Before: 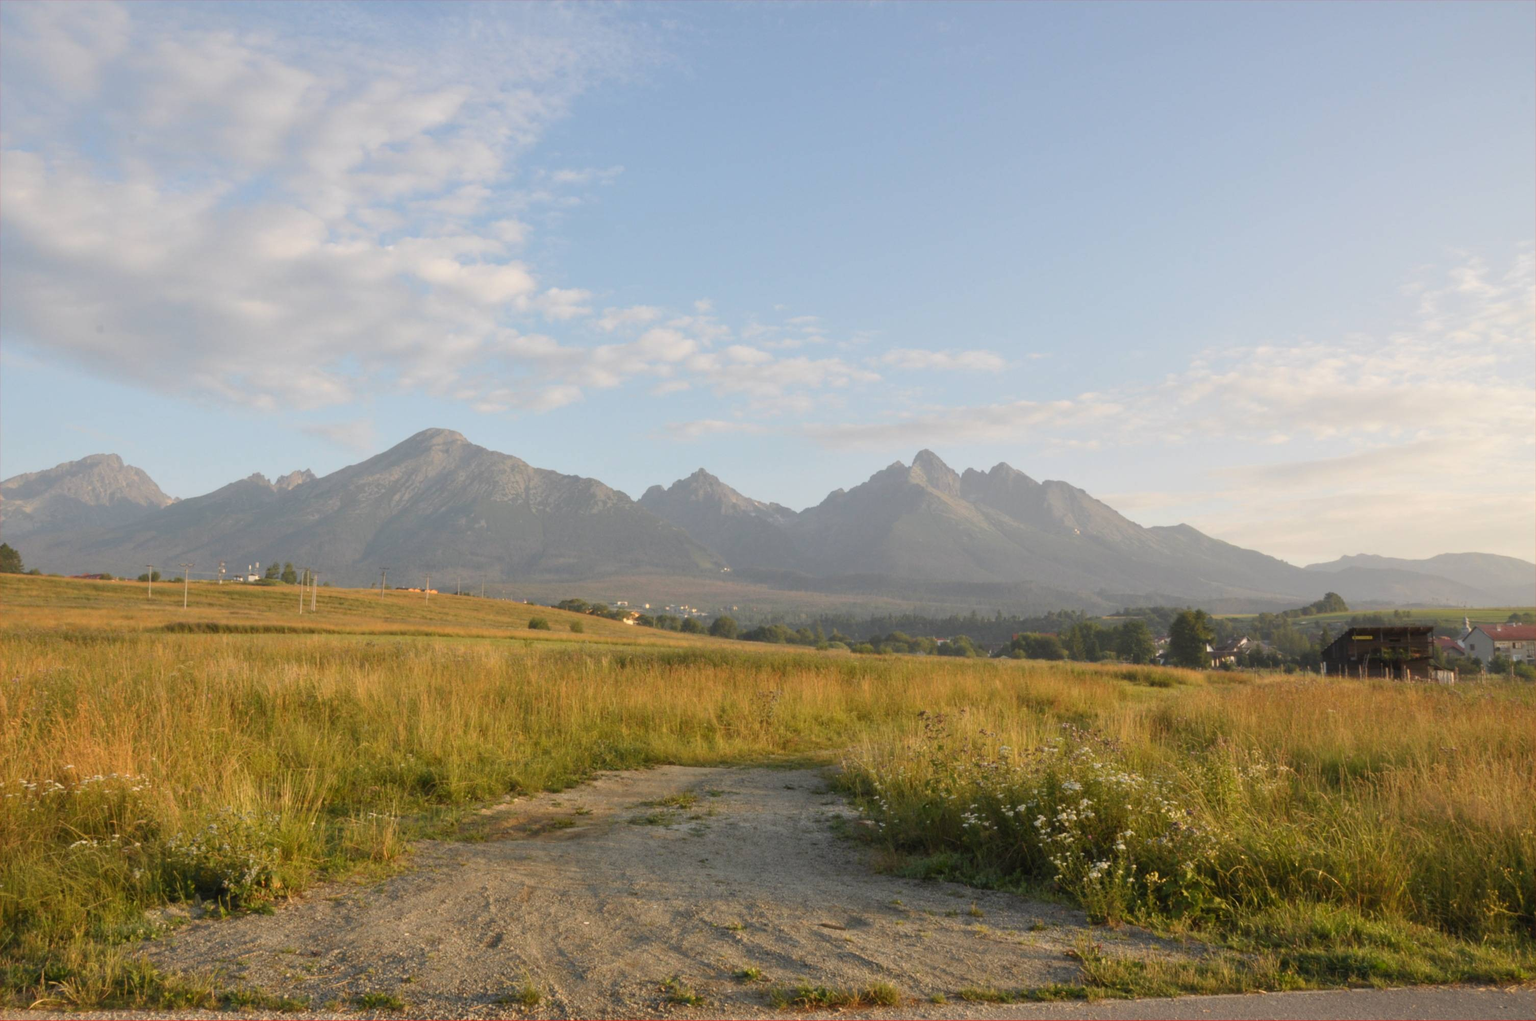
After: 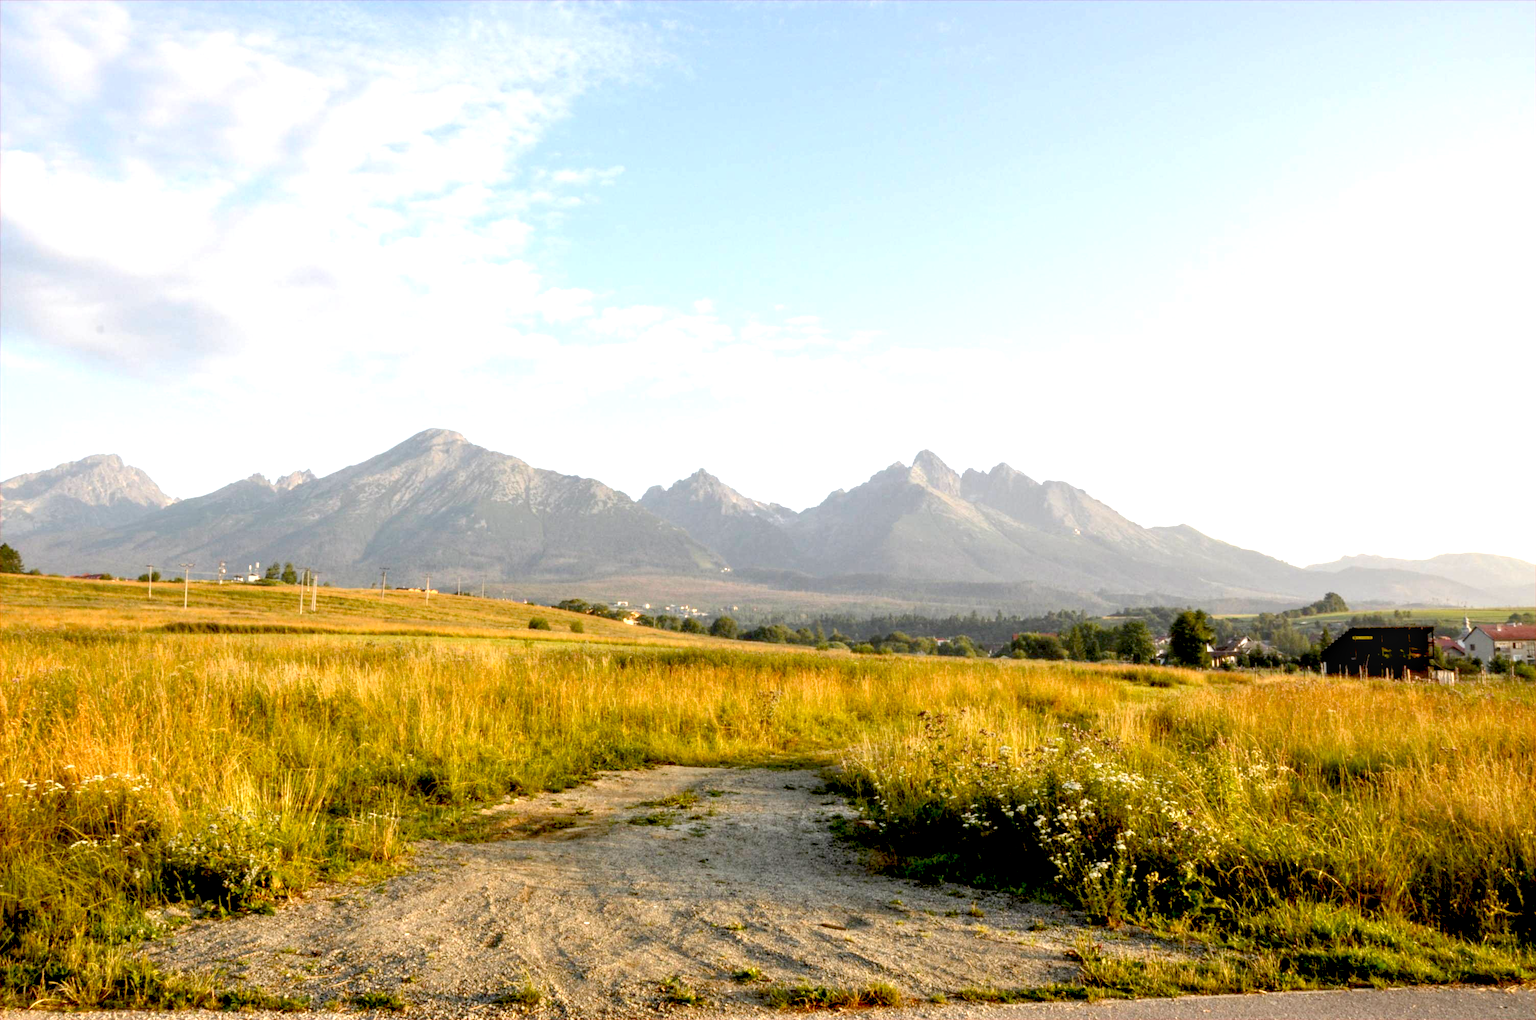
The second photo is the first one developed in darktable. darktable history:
local contrast: detail 130%
contrast brightness saturation: contrast 0.07
levels: levels [0, 0.492, 0.984]
exposure: black level correction 0.035, exposure 0.9 EV, compensate highlight preservation false
